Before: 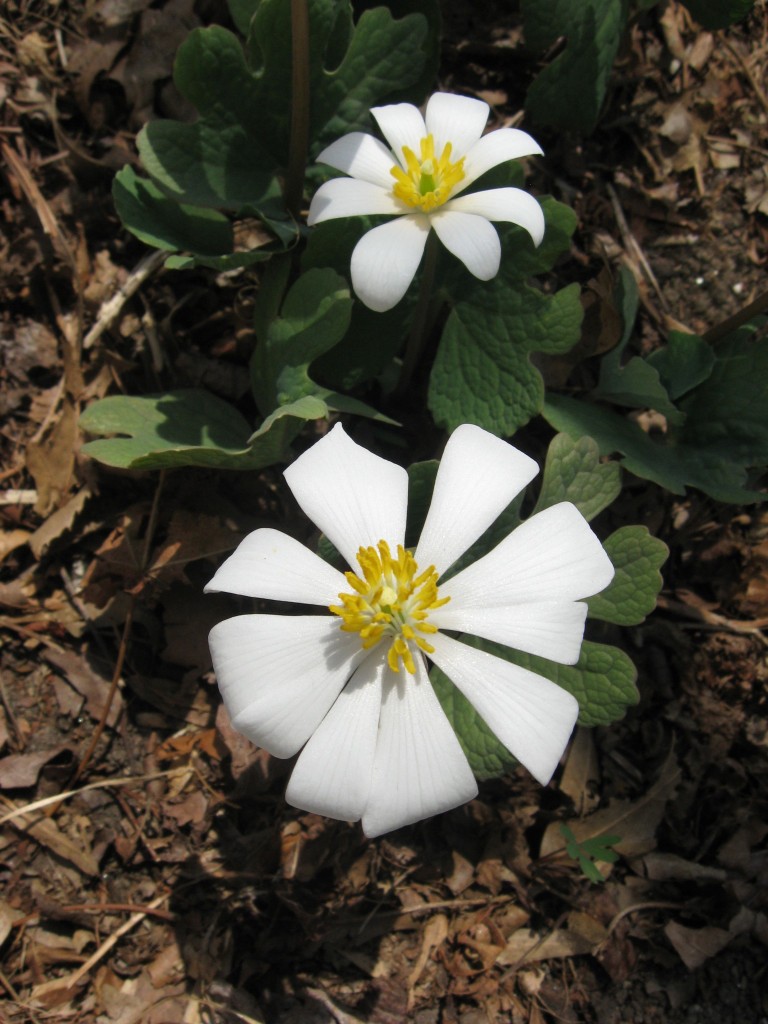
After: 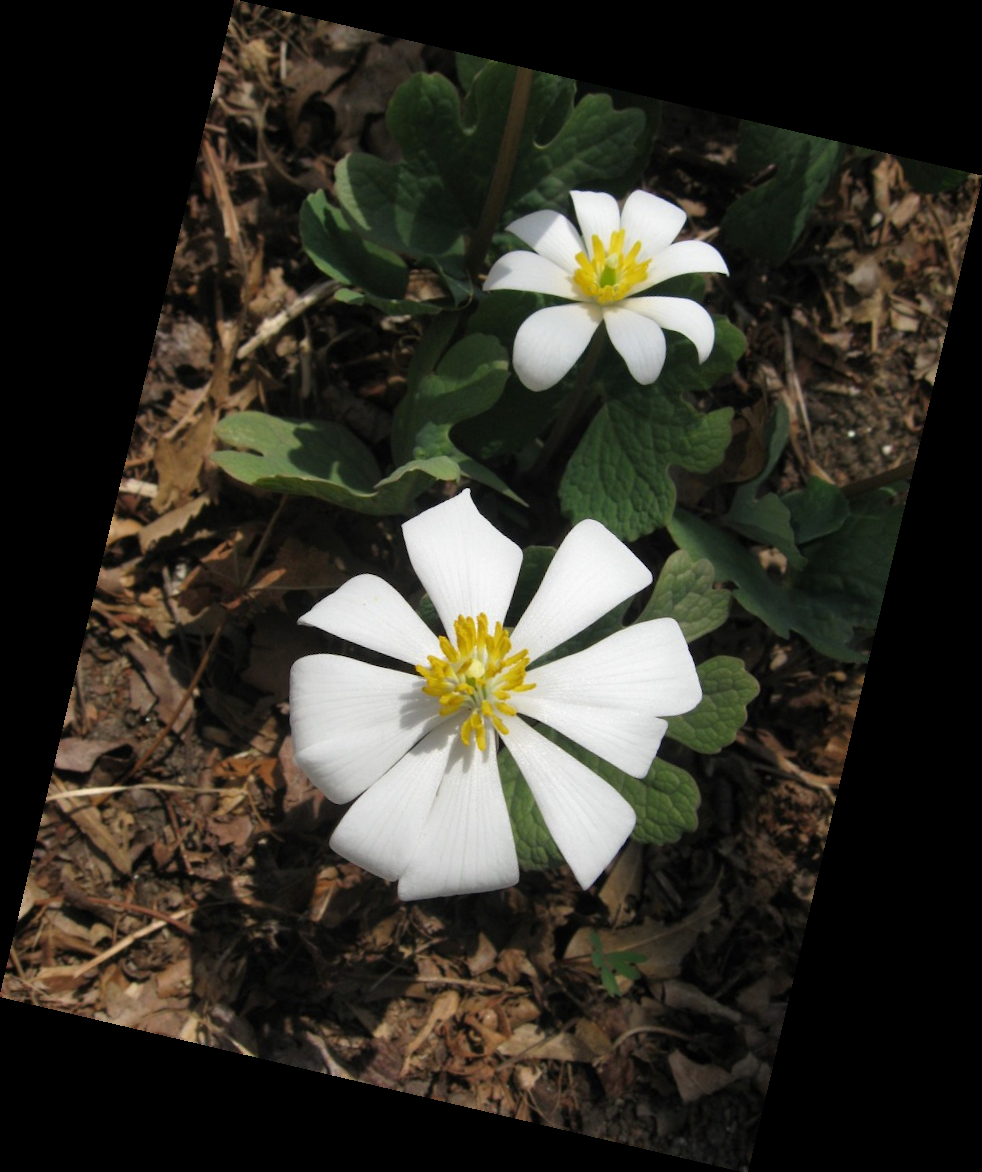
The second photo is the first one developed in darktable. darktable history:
rotate and perspective: rotation 13.27°, automatic cropping off
tone equalizer: on, module defaults
